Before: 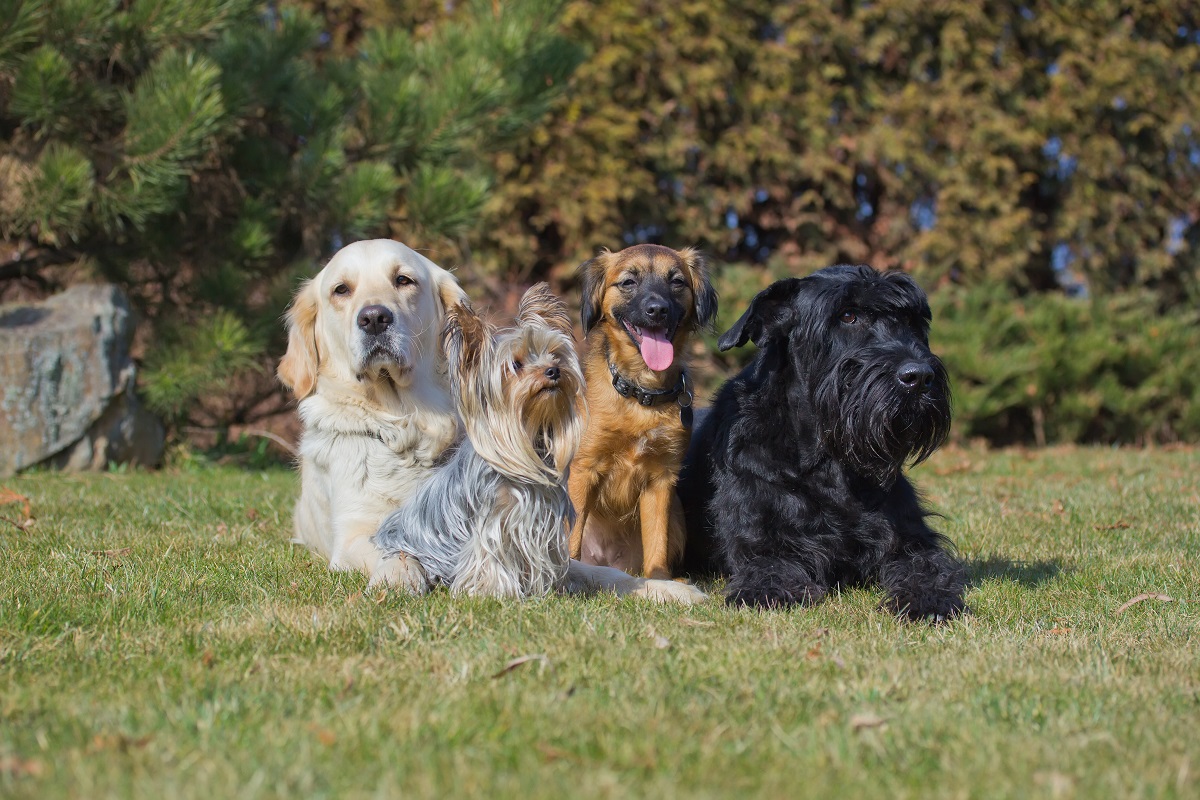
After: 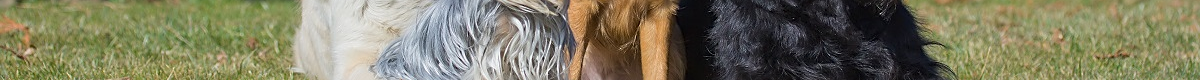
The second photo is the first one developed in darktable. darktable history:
crop and rotate: top 59.084%, bottom 30.916%
sharpen: on, module defaults
